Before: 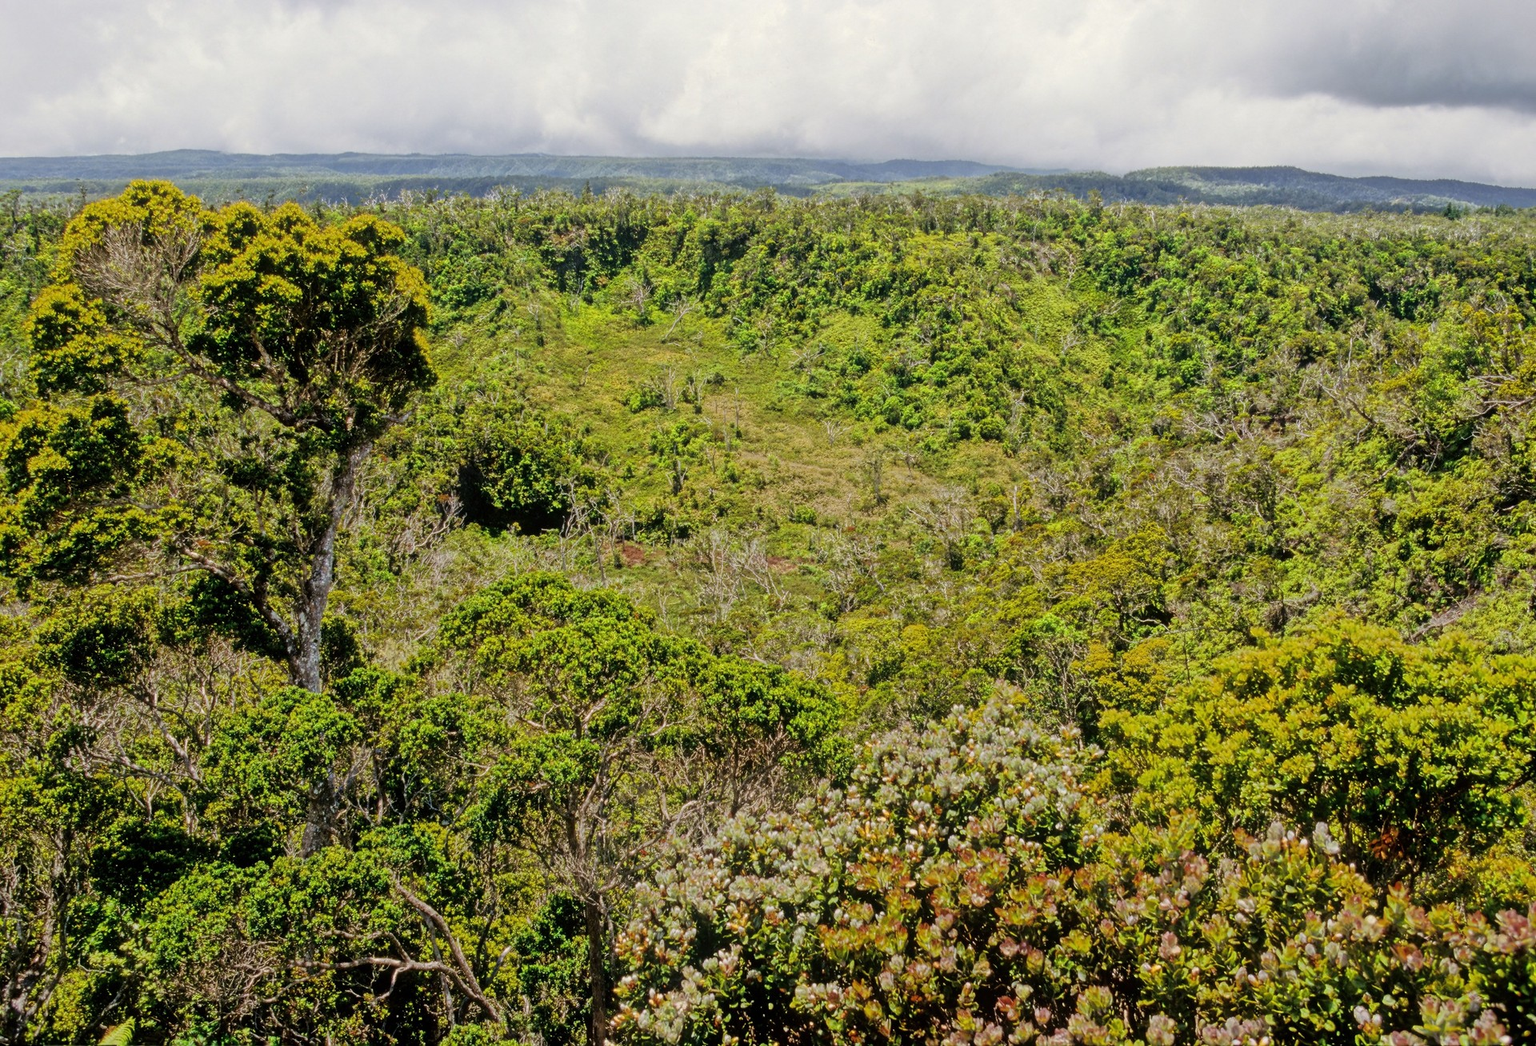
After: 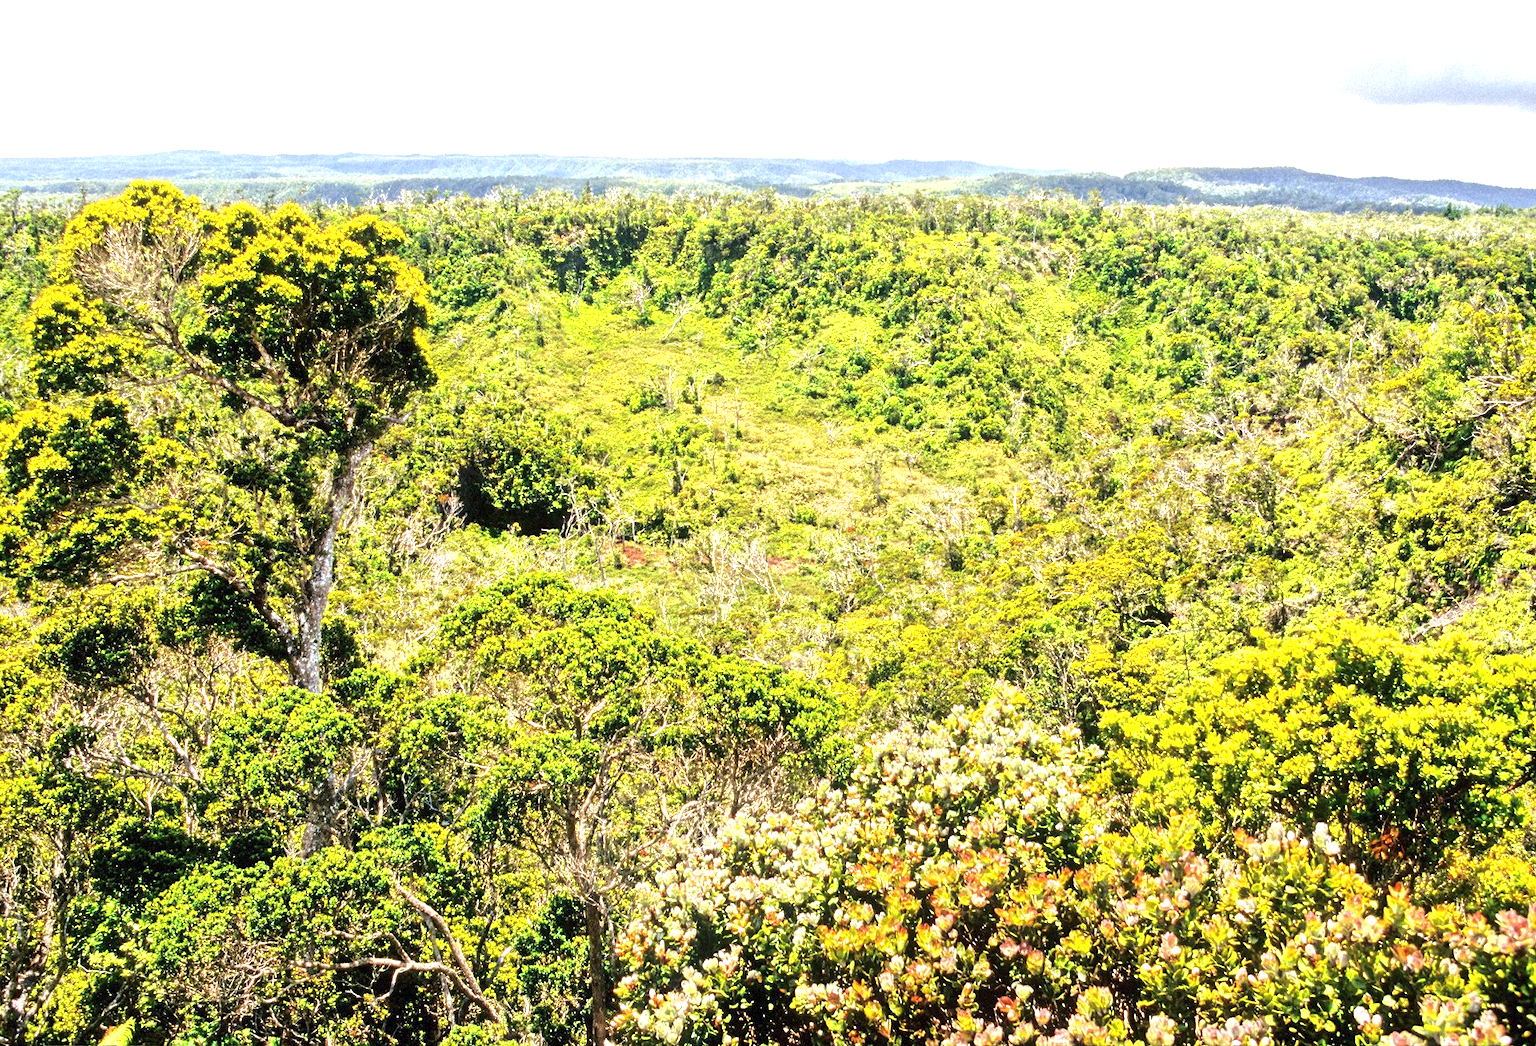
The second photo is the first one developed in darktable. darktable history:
exposure: black level correction 0, exposure 1.55 EV, compensate exposure bias true, compensate highlight preservation false
grain: mid-tones bias 0%
